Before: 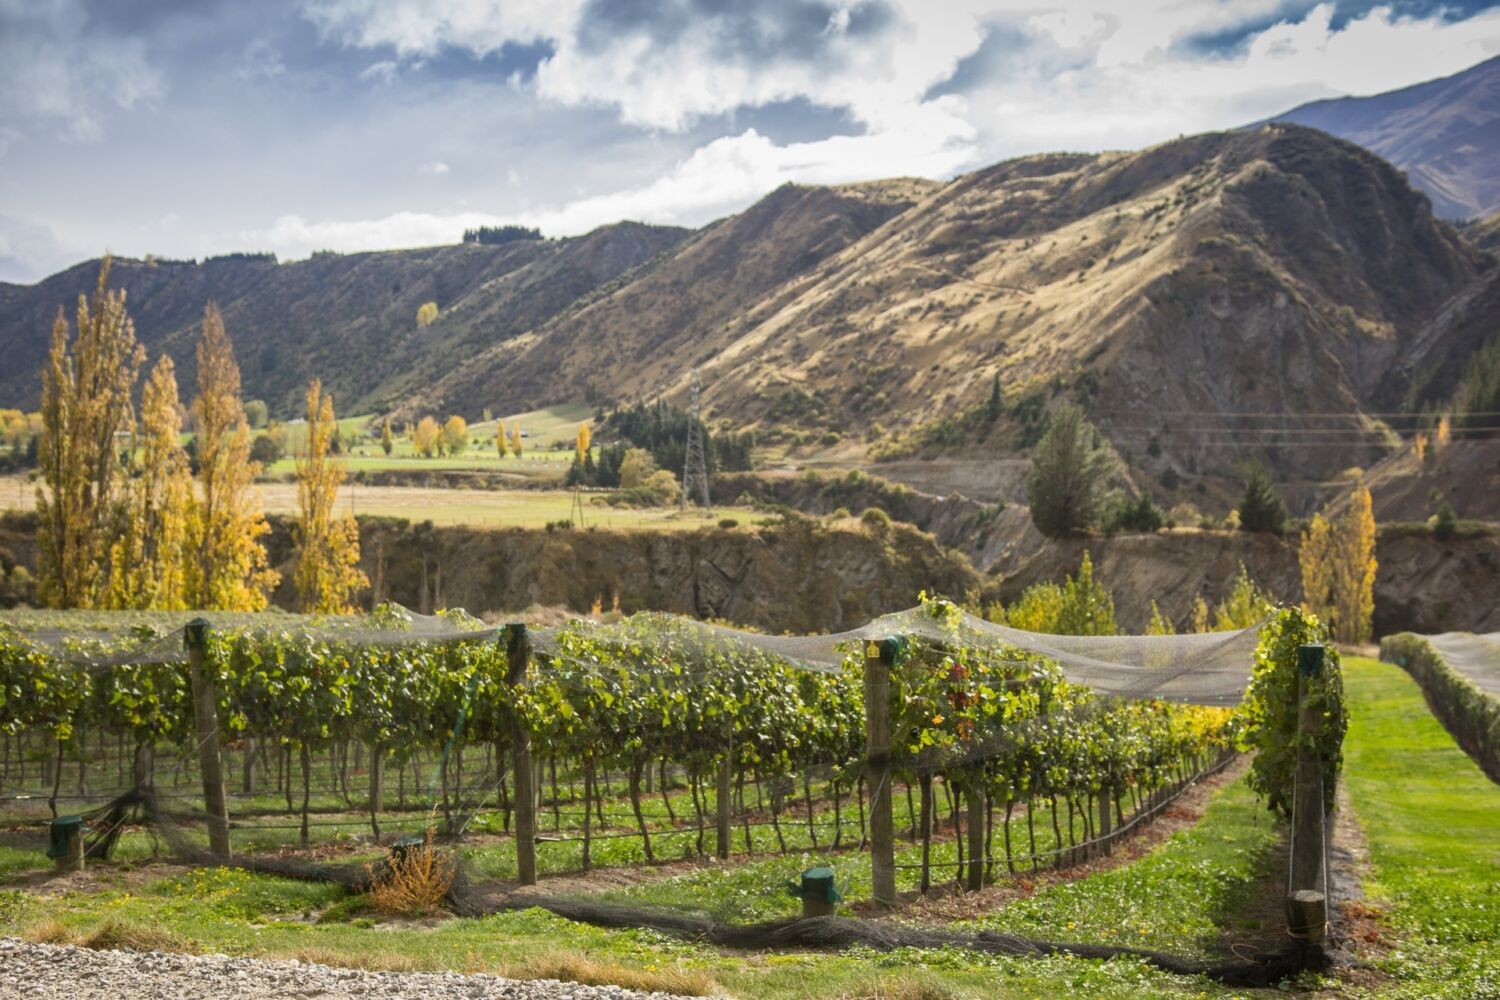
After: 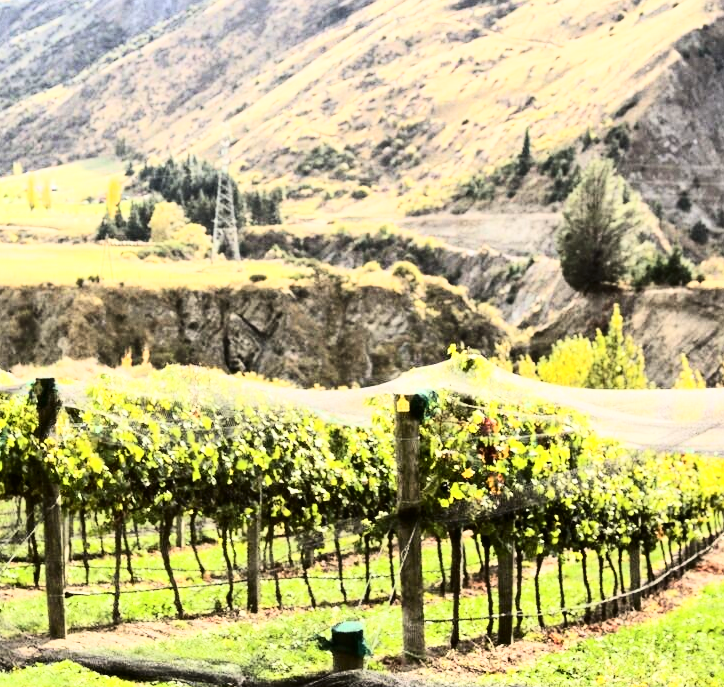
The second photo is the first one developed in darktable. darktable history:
crop: left 31.379%, top 24.658%, right 20.326%, bottom 6.628%
contrast brightness saturation: contrast 0.28
exposure: exposure 0.29 EV, compensate highlight preservation false
rgb curve: curves: ch0 [(0, 0) (0.21, 0.15) (0.24, 0.21) (0.5, 0.75) (0.75, 0.96) (0.89, 0.99) (1, 1)]; ch1 [(0, 0.02) (0.21, 0.13) (0.25, 0.2) (0.5, 0.67) (0.75, 0.9) (0.89, 0.97) (1, 1)]; ch2 [(0, 0.02) (0.21, 0.13) (0.25, 0.2) (0.5, 0.67) (0.75, 0.9) (0.89, 0.97) (1, 1)], compensate middle gray true
